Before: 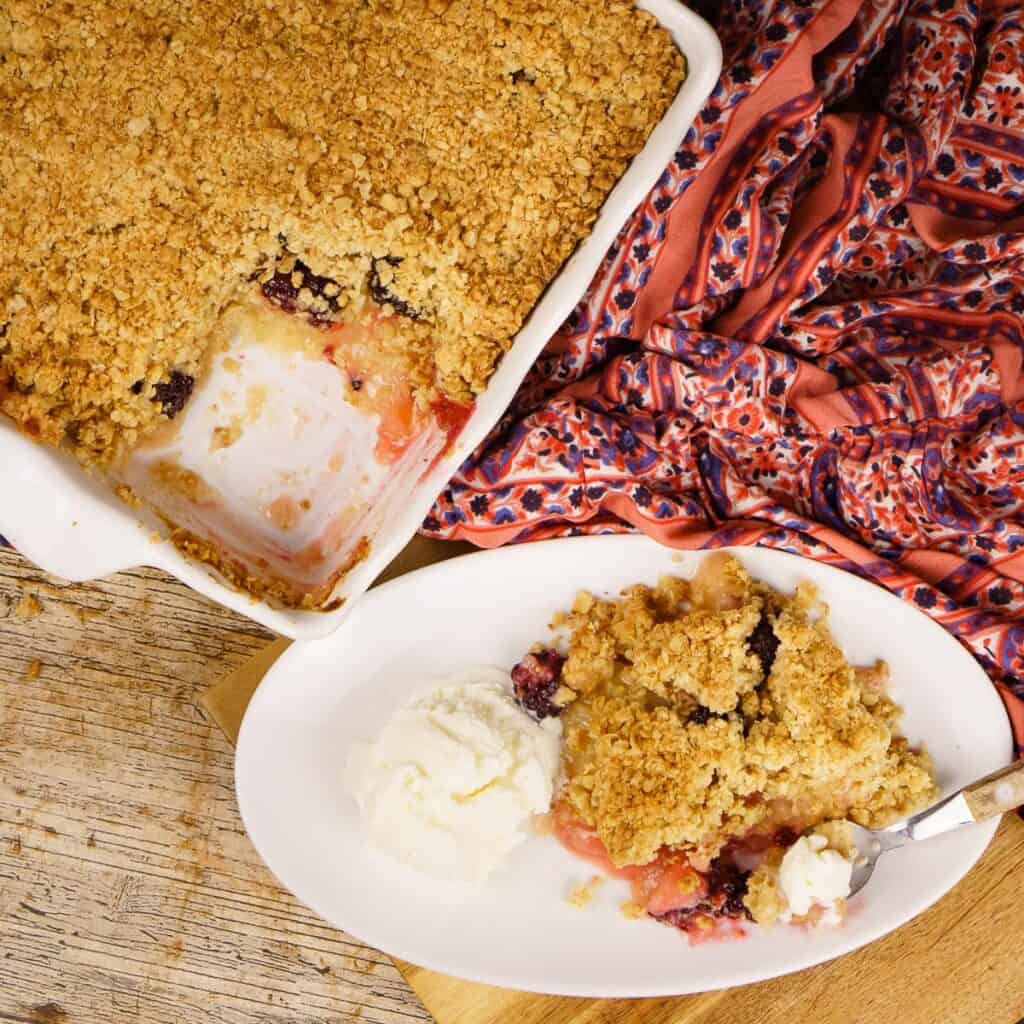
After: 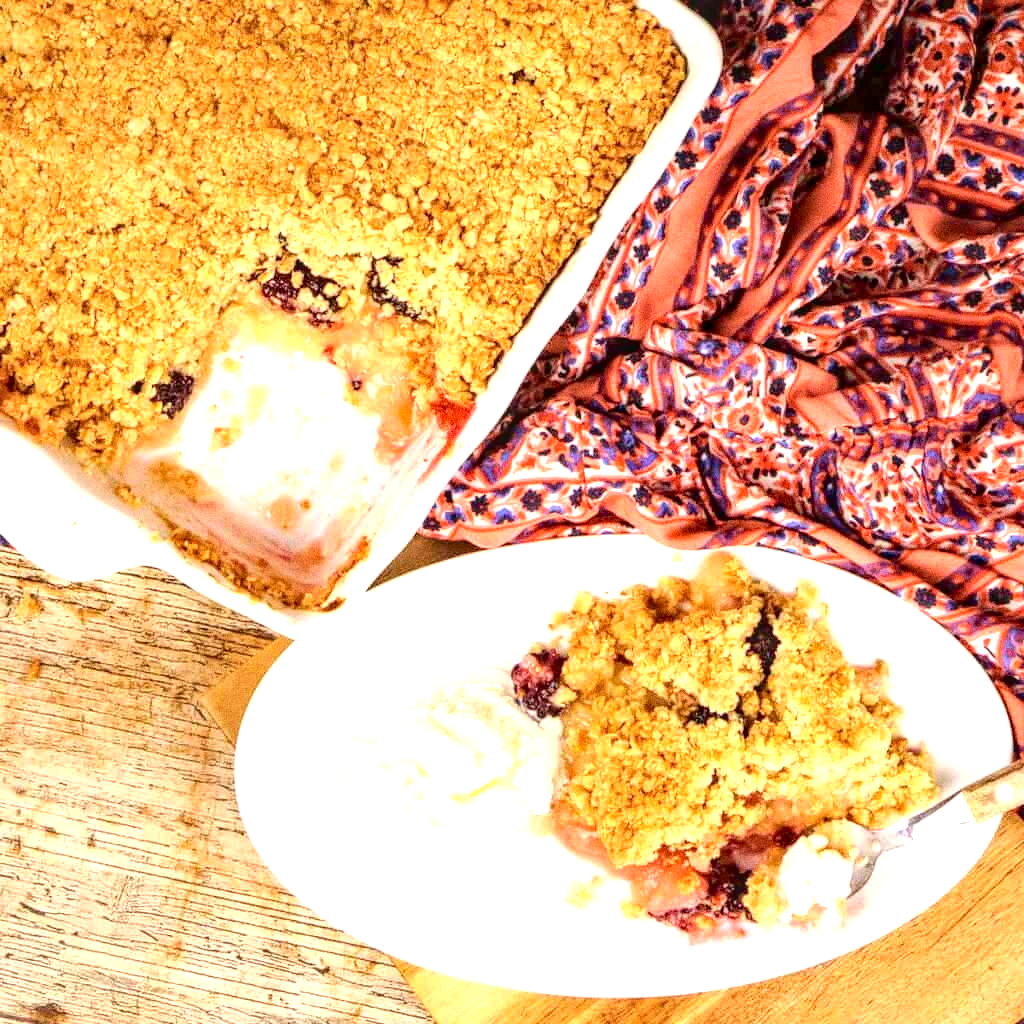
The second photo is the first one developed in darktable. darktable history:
grain: strength 26%
tone curve: curves: ch0 [(0, 0.01) (0.052, 0.045) (0.136, 0.133) (0.29, 0.332) (0.453, 0.531) (0.676, 0.751) (0.89, 0.919) (1, 1)]; ch1 [(0, 0) (0.094, 0.081) (0.285, 0.299) (0.385, 0.403) (0.446, 0.443) (0.502, 0.5) (0.544, 0.552) (0.589, 0.612) (0.722, 0.728) (1, 1)]; ch2 [(0, 0) (0.257, 0.217) (0.43, 0.421) (0.498, 0.507) (0.531, 0.544) (0.56, 0.579) (0.625, 0.642) (1, 1)], color space Lab, independent channels, preserve colors none
local contrast: on, module defaults
exposure: exposure 0.95 EV, compensate highlight preservation false
contrast equalizer: octaves 7, y [[0.524 ×6], [0.512 ×6], [0.379 ×6], [0 ×6], [0 ×6]]
